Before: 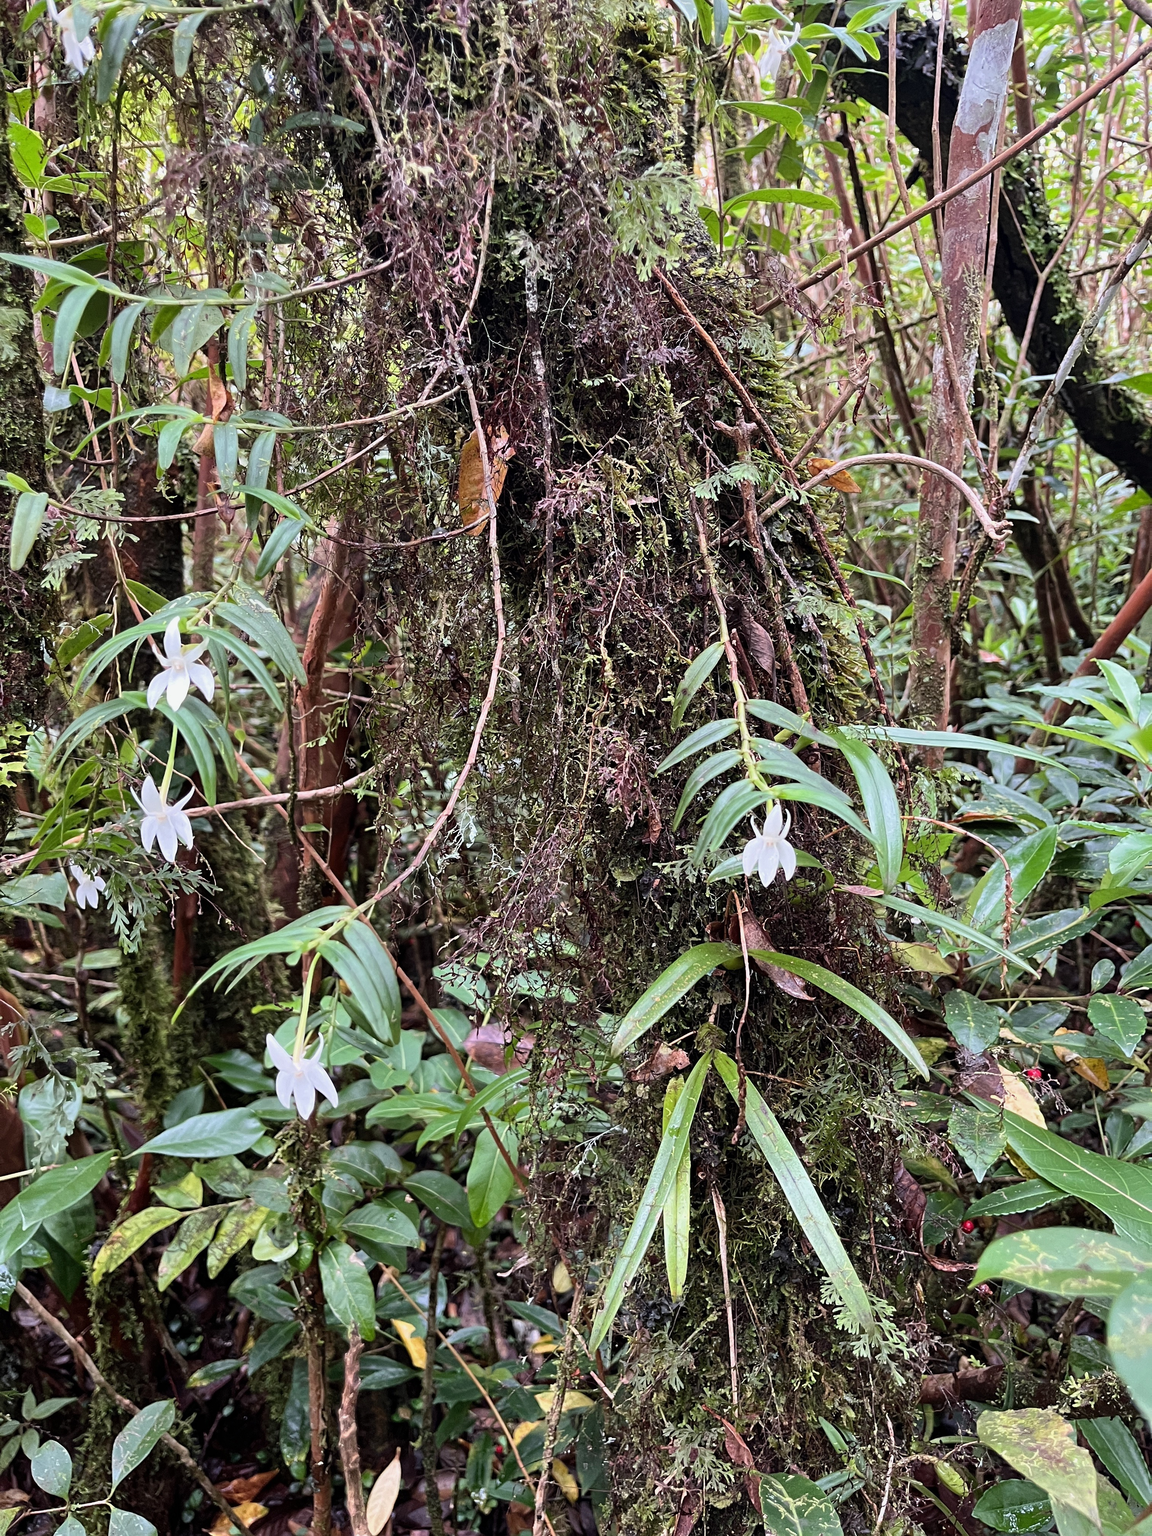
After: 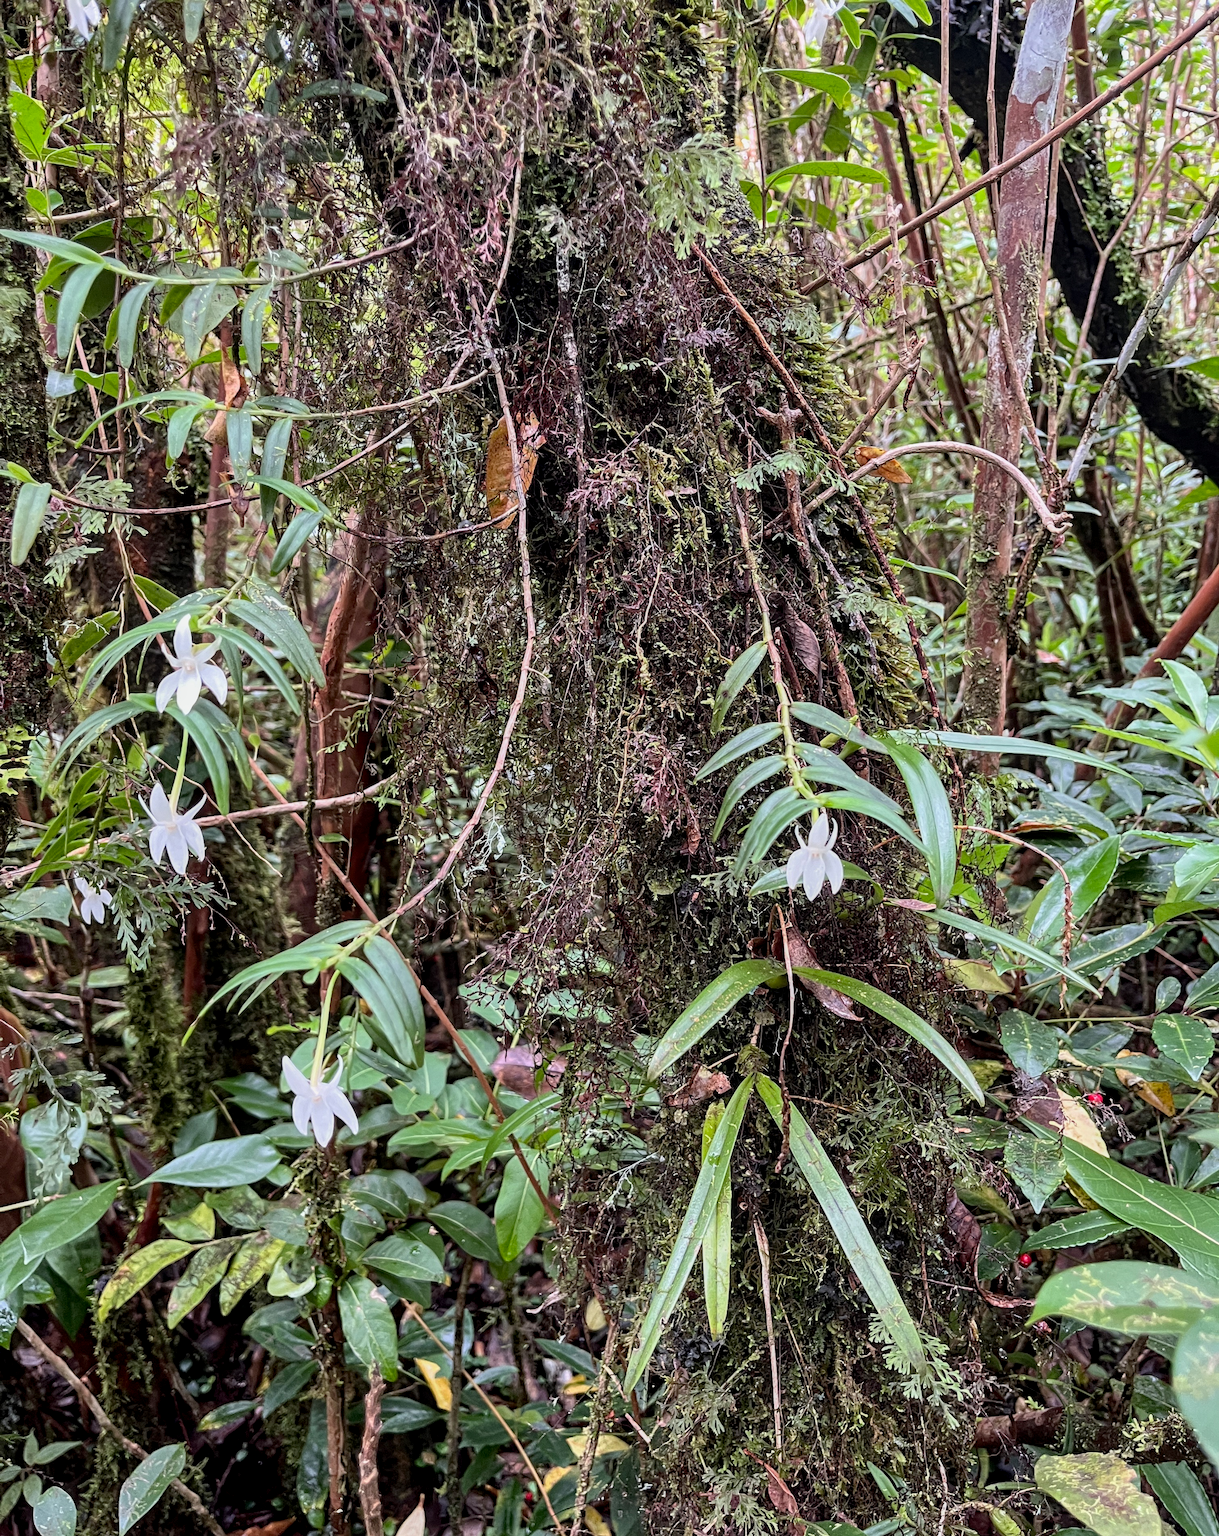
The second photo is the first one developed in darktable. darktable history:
crop and rotate: top 2.402%, bottom 3.141%
local contrast: detail 118%
